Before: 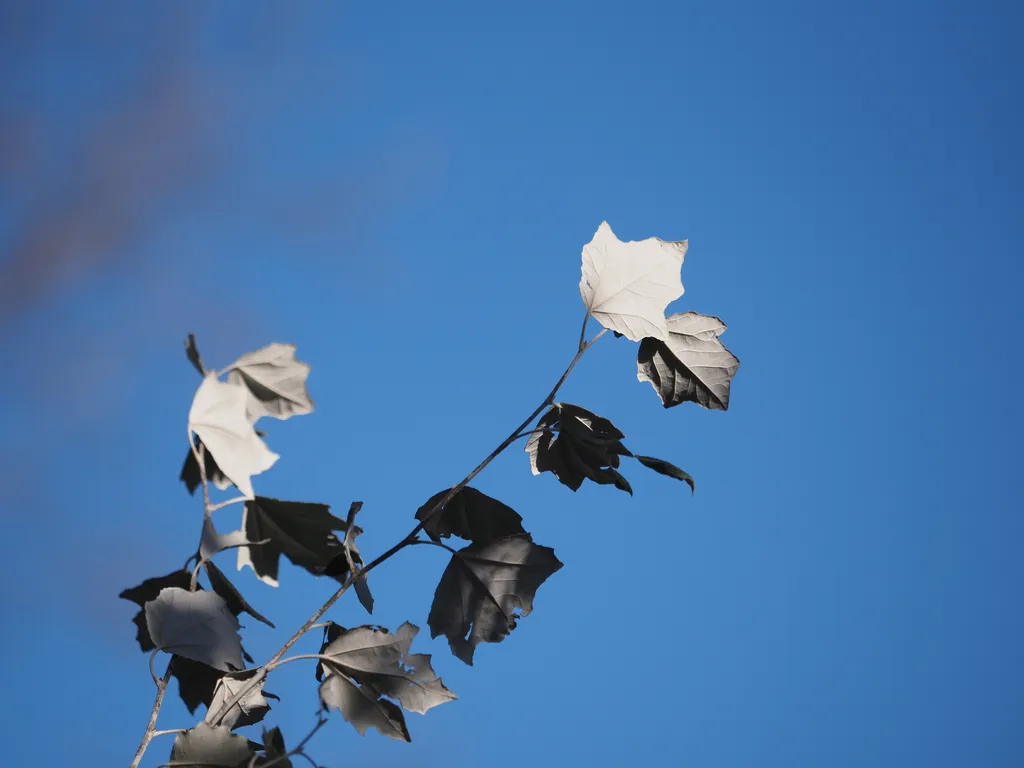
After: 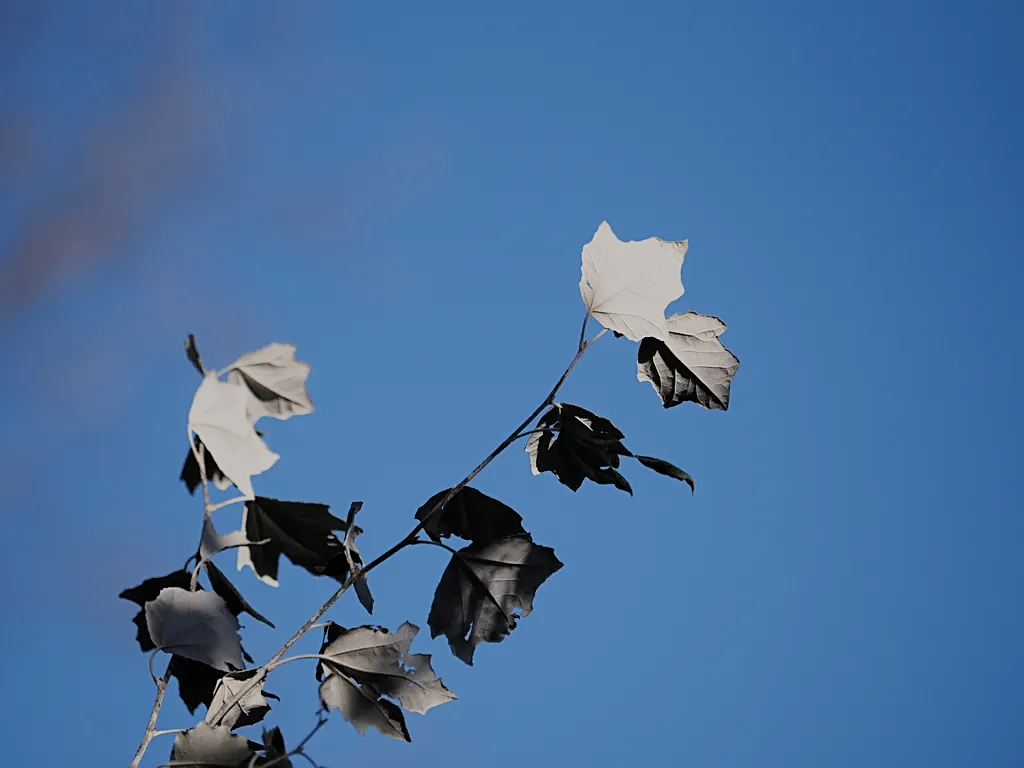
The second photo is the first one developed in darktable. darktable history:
sharpen: amount 0.495
filmic rgb: black relative exposure -6.95 EV, white relative exposure 5.58 EV, hardness 2.85
